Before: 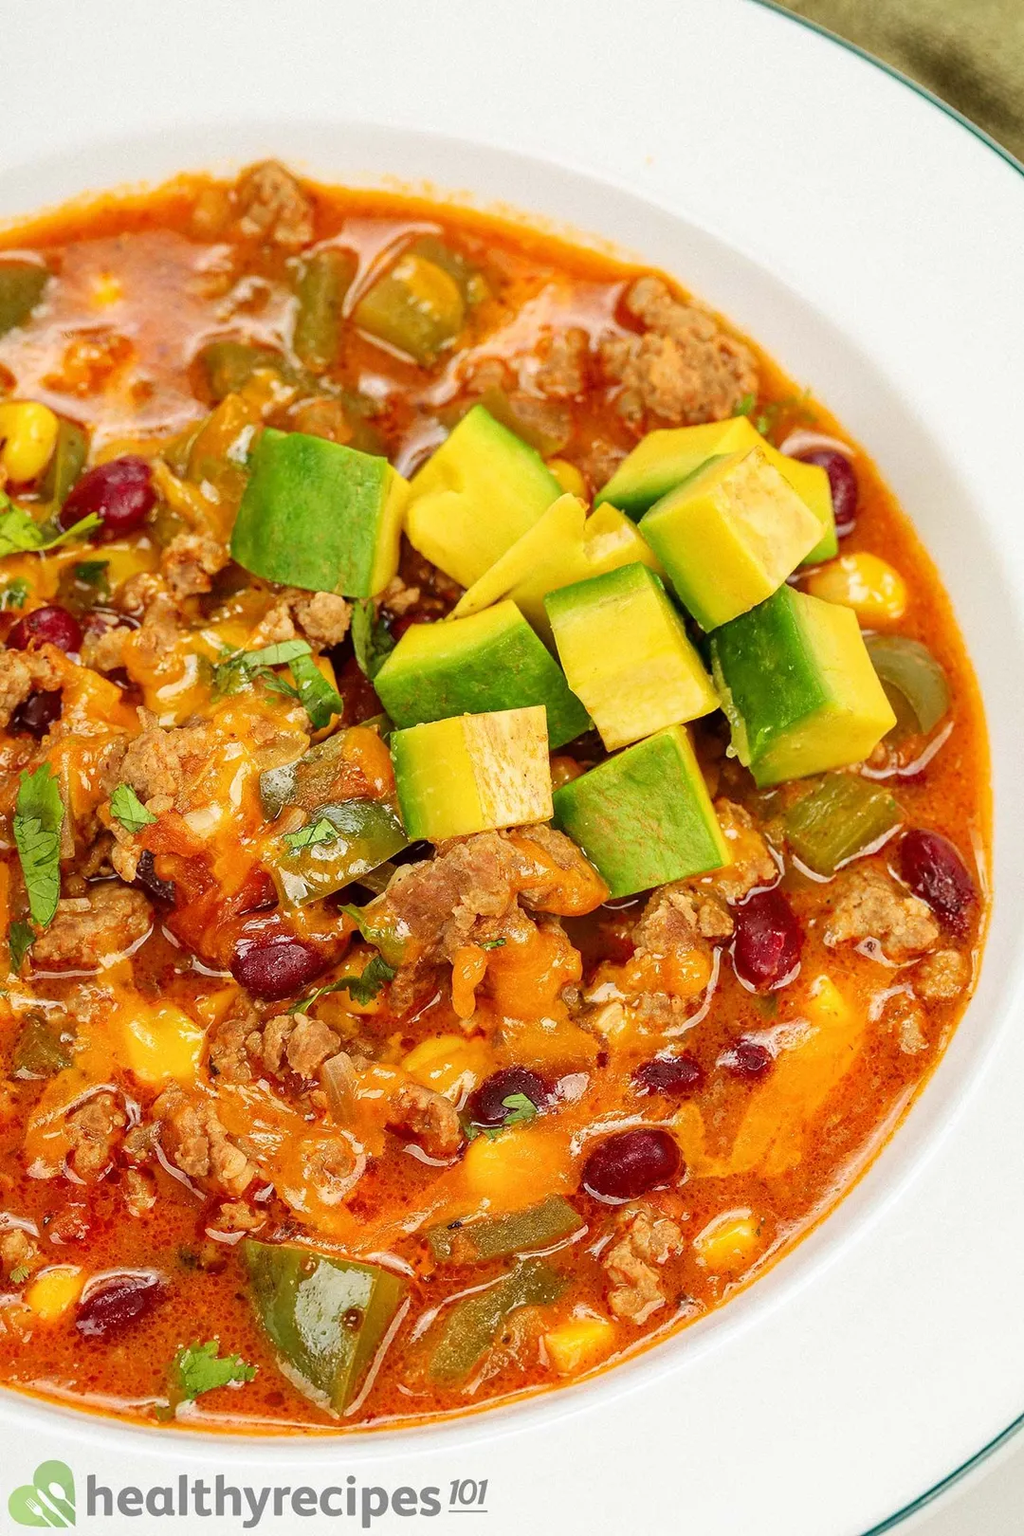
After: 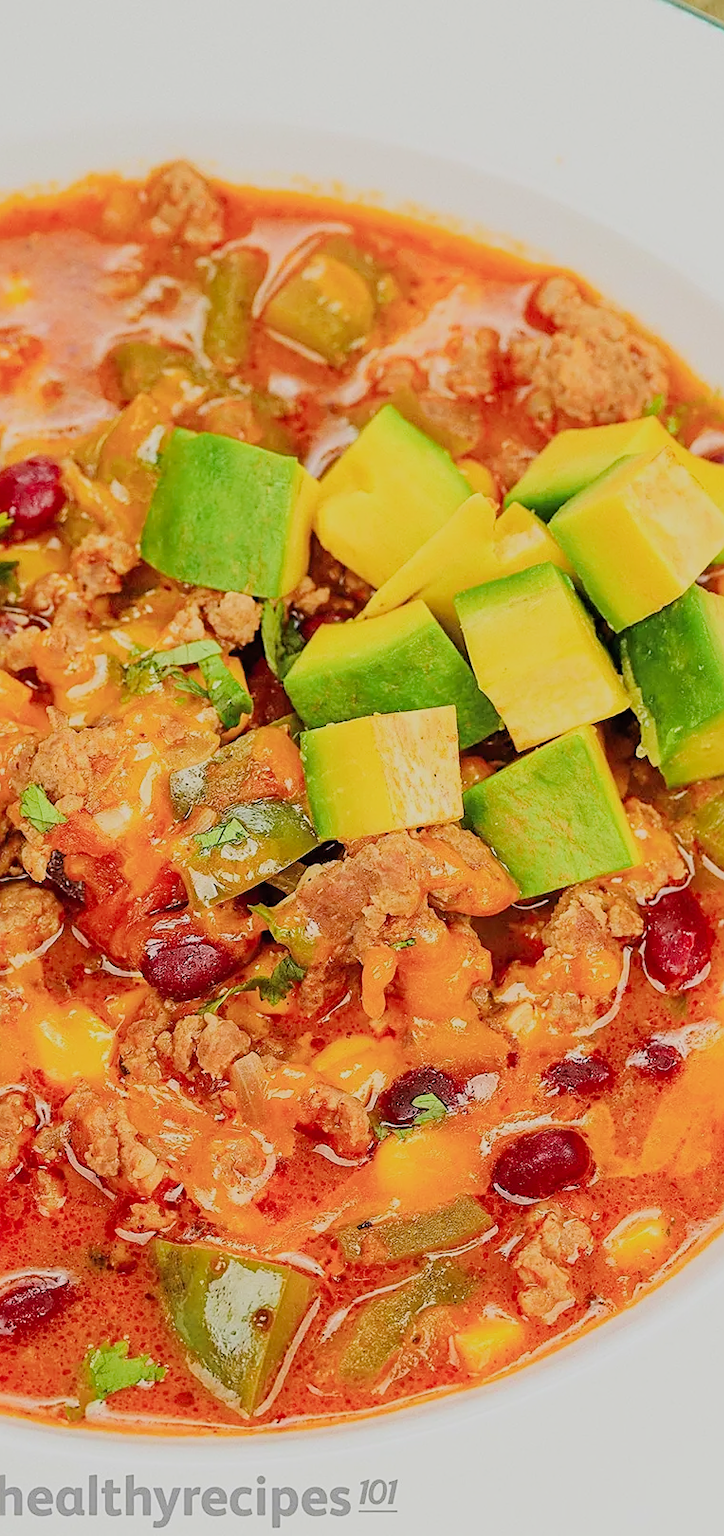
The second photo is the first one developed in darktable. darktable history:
exposure: black level correction 0, compensate highlight preservation false
filmic rgb: black relative exposure -7.97 EV, white relative exposure 8.03 EV, hardness 2.49, latitude 10.45%, contrast 0.71, highlights saturation mix 9.28%, shadows ↔ highlights balance 1.54%
color zones: curves: ch0 [(0.25, 0.5) (0.423, 0.5) (0.443, 0.5) (0.521, 0.756) (0.568, 0.5) (0.576, 0.5) (0.75, 0.5)]; ch1 [(0.25, 0.5) (0.423, 0.5) (0.443, 0.5) (0.539, 0.873) (0.624, 0.565) (0.631, 0.5) (0.75, 0.5)]
sharpen: on, module defaults
crop and rotate: left 8.971%, right 20.22%
contrast brightness saturation: contrast 0.202, brightness 0.159, saturation 0.217
